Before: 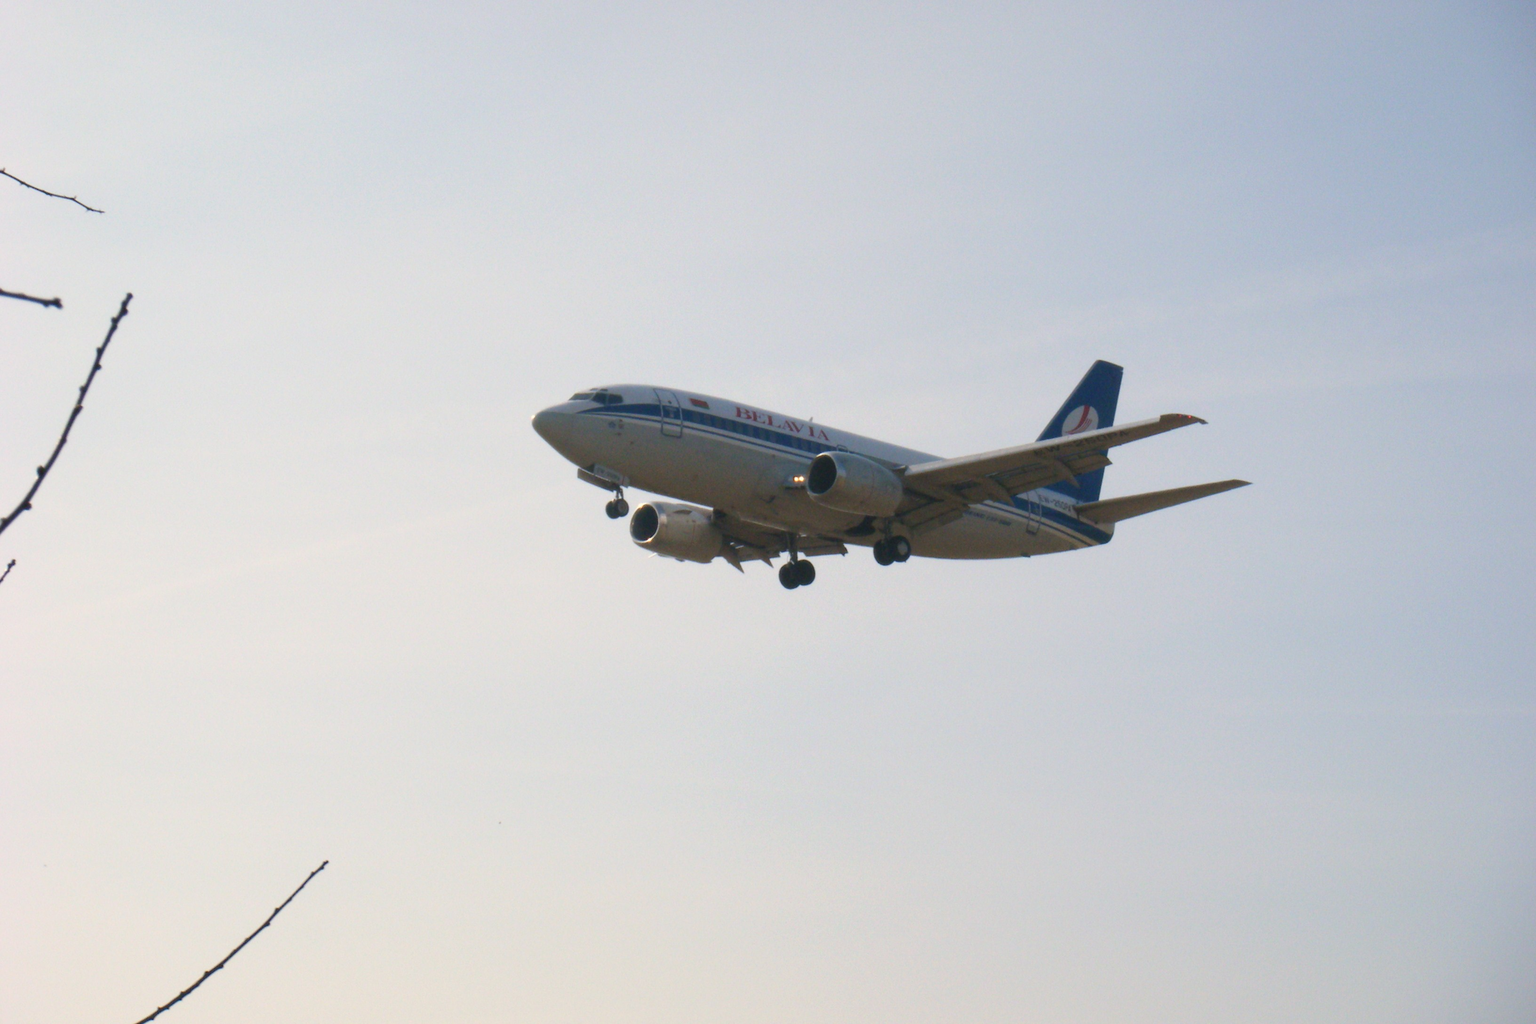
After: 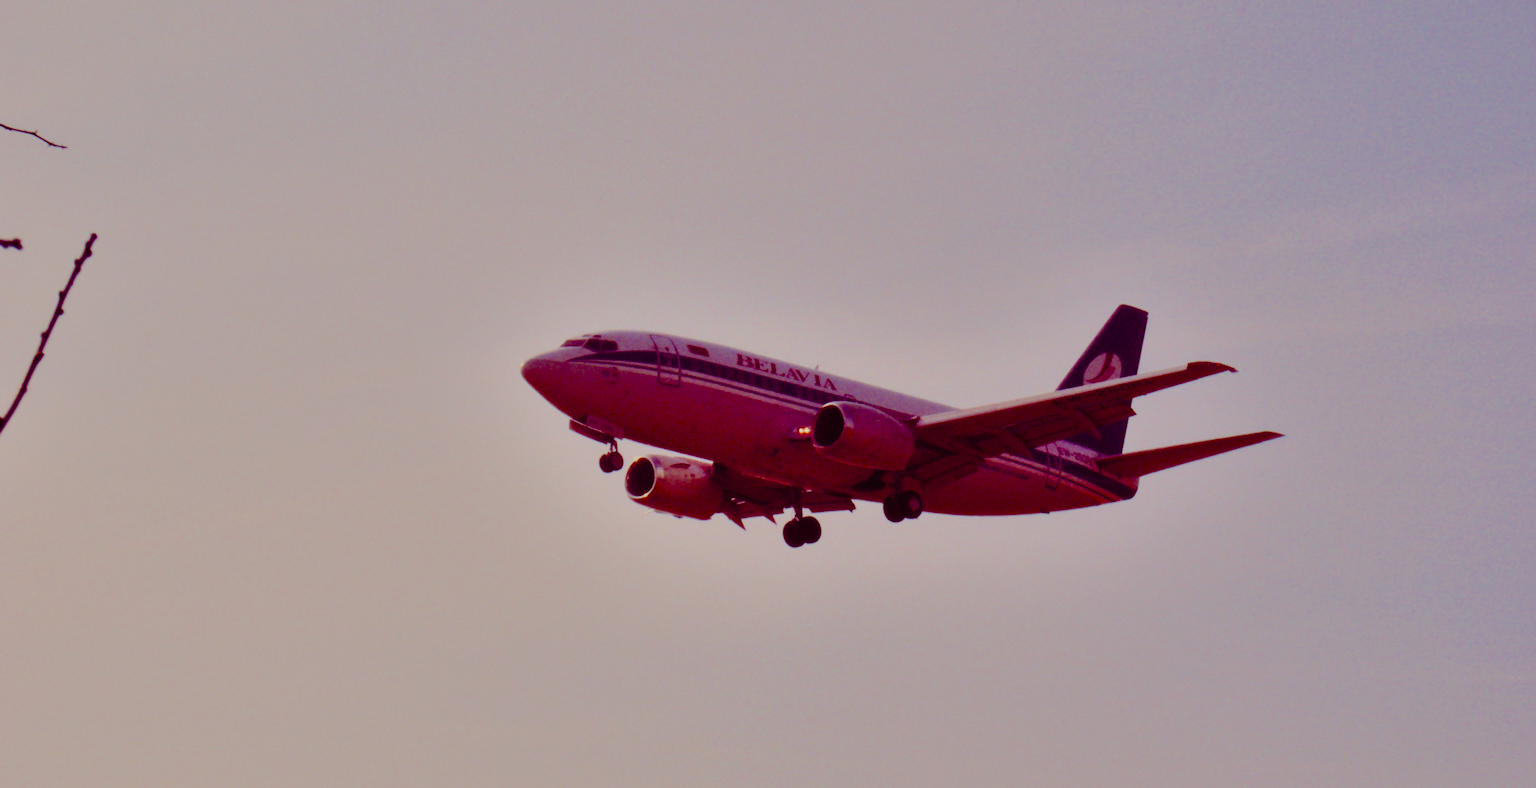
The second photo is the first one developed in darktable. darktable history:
shadows and highlights: low approximation 0.01, soften with gaussian
color balance rgb: shadows lift › luminance -18.38%, shadows lift › chroma 35.23%, power › luminance -7.885%, power › chroma 1.357%, power › hue 330.46°, highlights gain › chroma 1.749%, highlights gain › hue 55.43°, perceptual saturation grading › global saturation 29.977%, global vibrance -8.347%, contrast -13.334%, saturation formula JzAzBz (2021)
contrast brightness saturation: saturation 0.12
filmic rgb: black relative exposure -7.65 EV, white relative exposure 4.56 EV, hardness 3.61, add noise in highlights 0.002, preserve chrominance max RGB, color science v3 (2019), use custom middle-gray values true, contrast in highlights soft
crop: left 2.701%, top 7.191%, right 3.052%, bottom 20.209%
